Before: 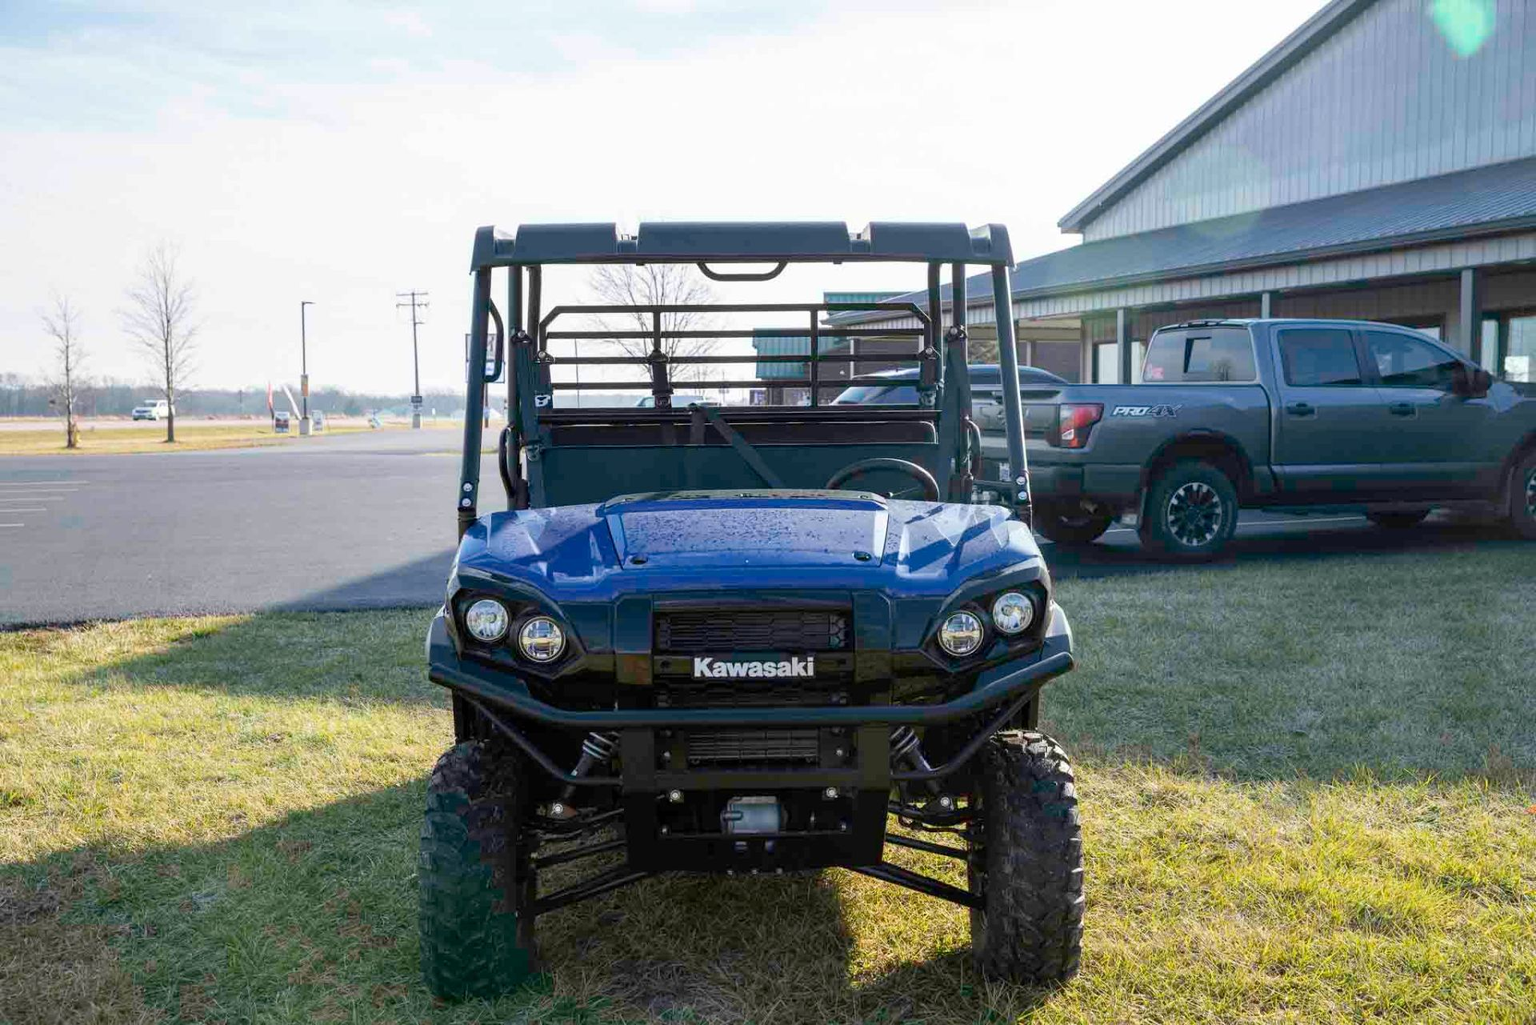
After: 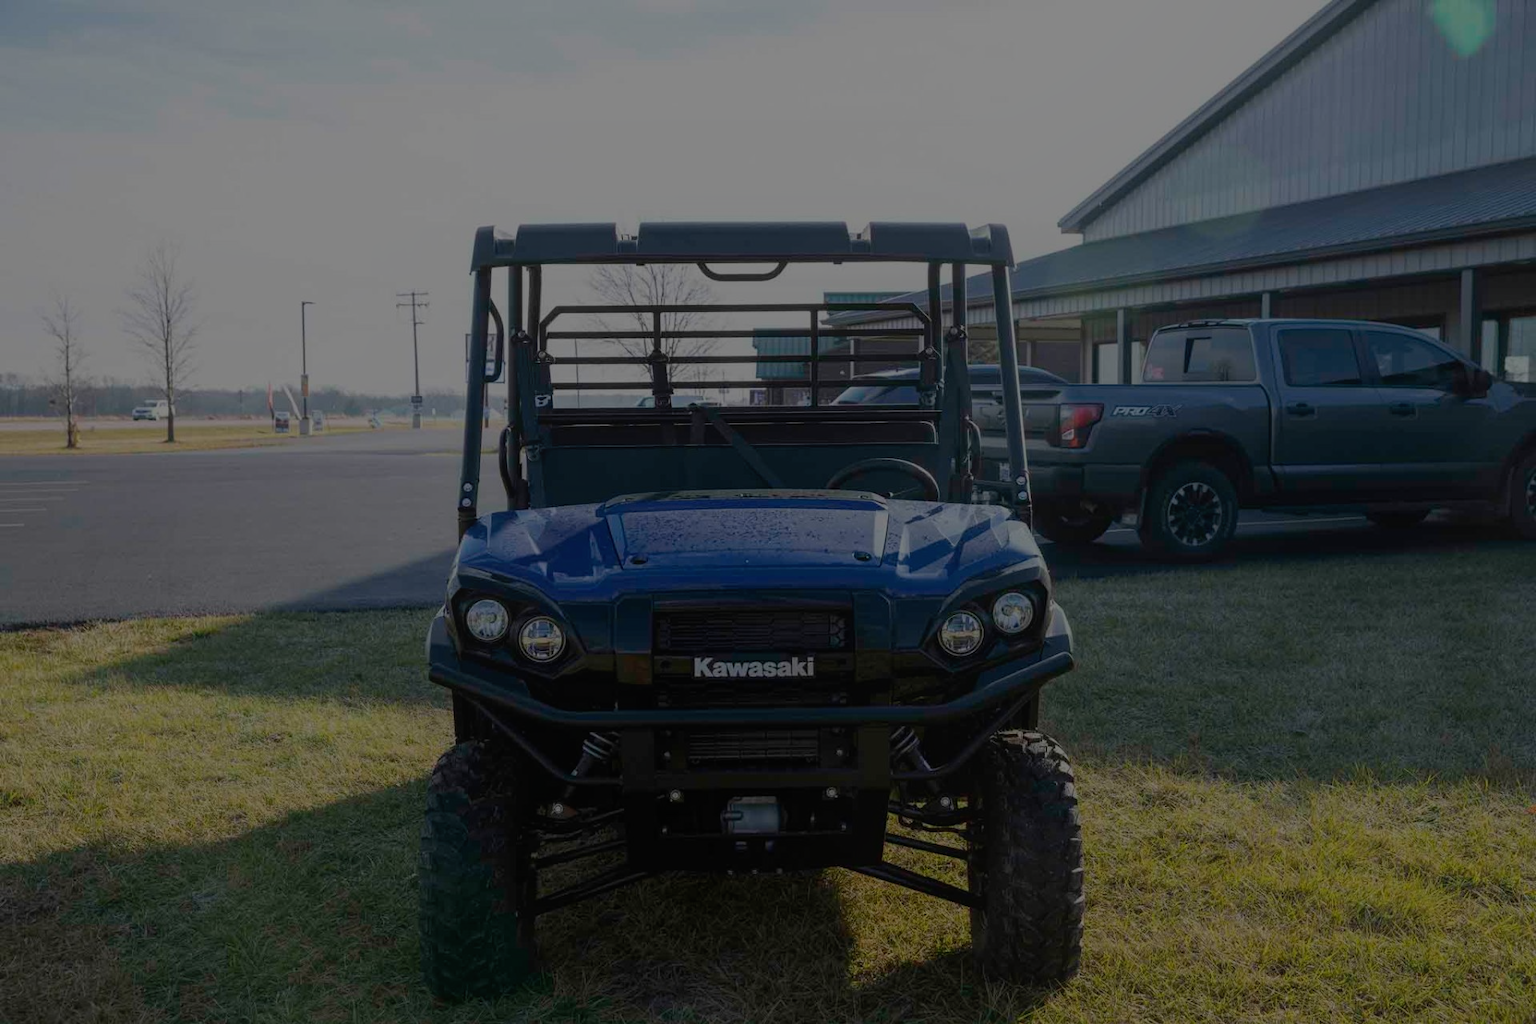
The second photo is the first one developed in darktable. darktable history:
exposure: exposure -2.002 EV, compensate highlight preservation false
contrast equalizer: octaves 7, y [[0.6 ×6], [0.55 ×6], [0 ×6], [0 ×6], [0 ×6]], mix -0.3
